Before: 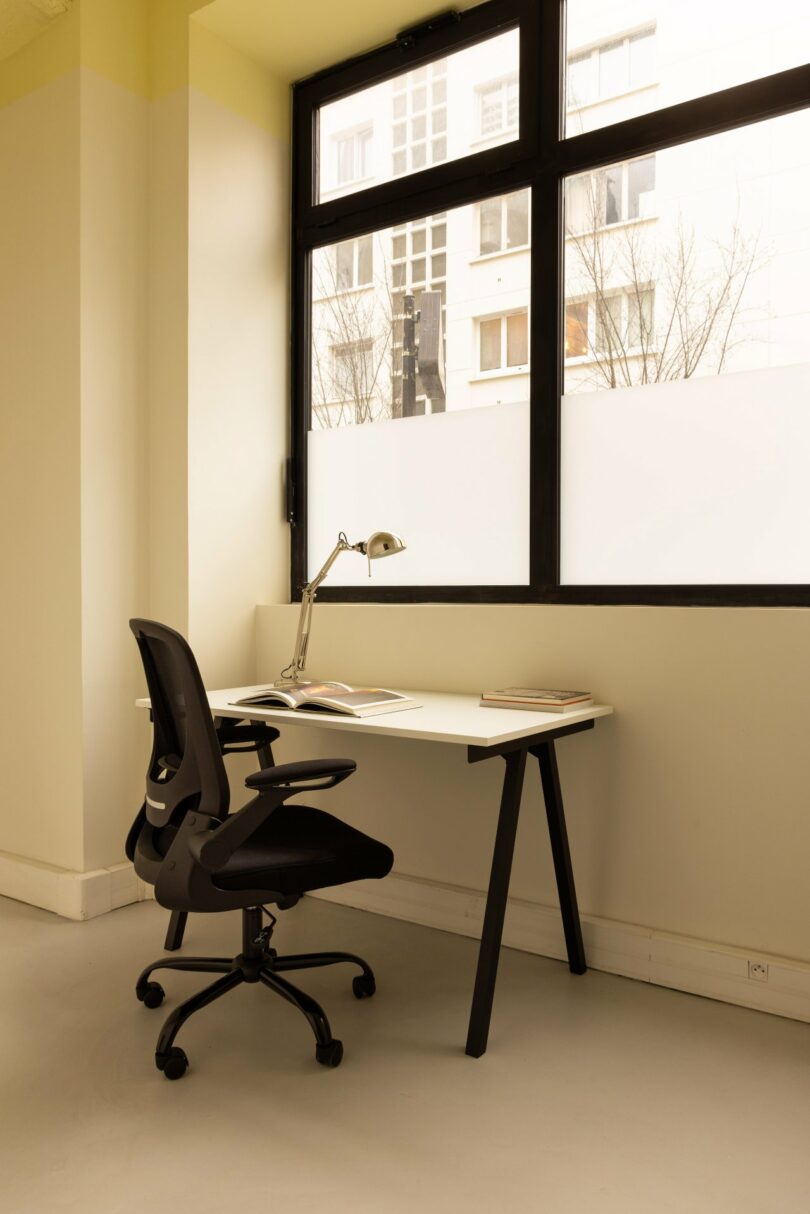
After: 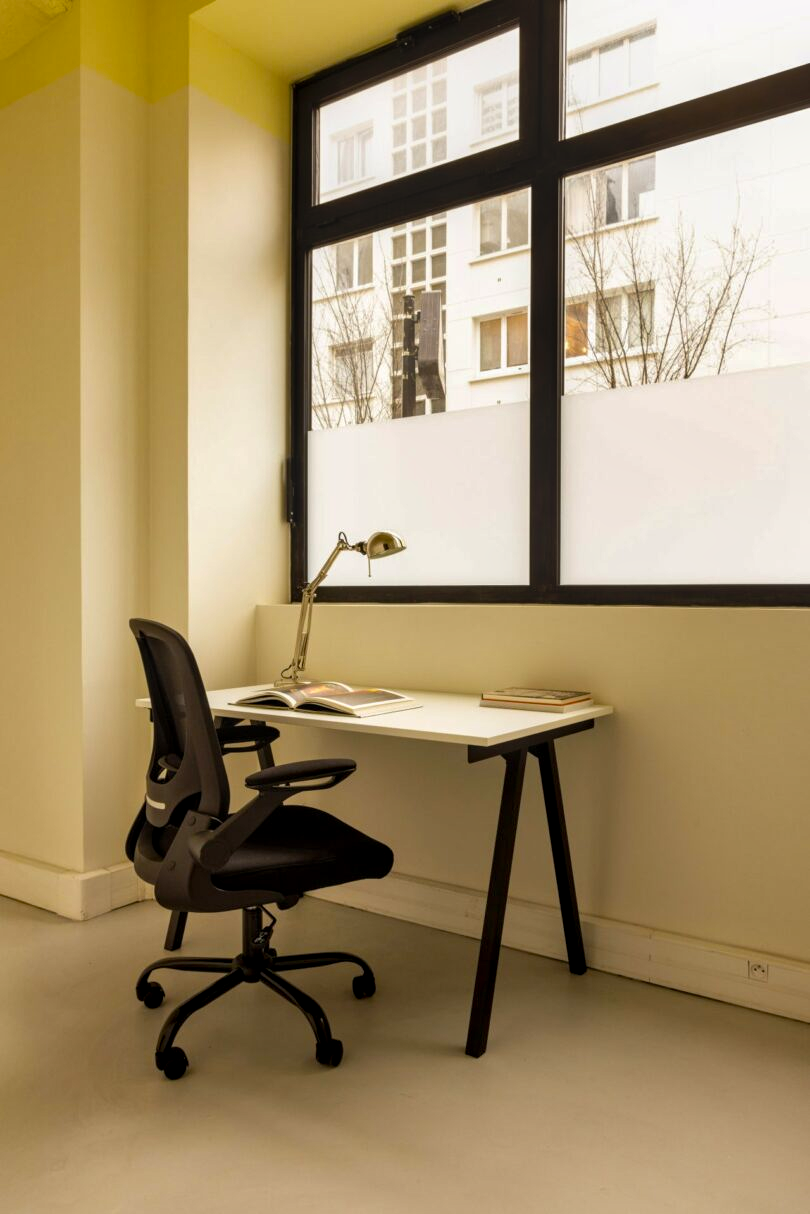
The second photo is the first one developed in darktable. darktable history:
local contrast: on, module defaults
contrast brightness saturation: saturation -0.07
color balance rgb: perceptual saturation grading › global saturation 30.163%
shadows and highlights: soften with gaussian
